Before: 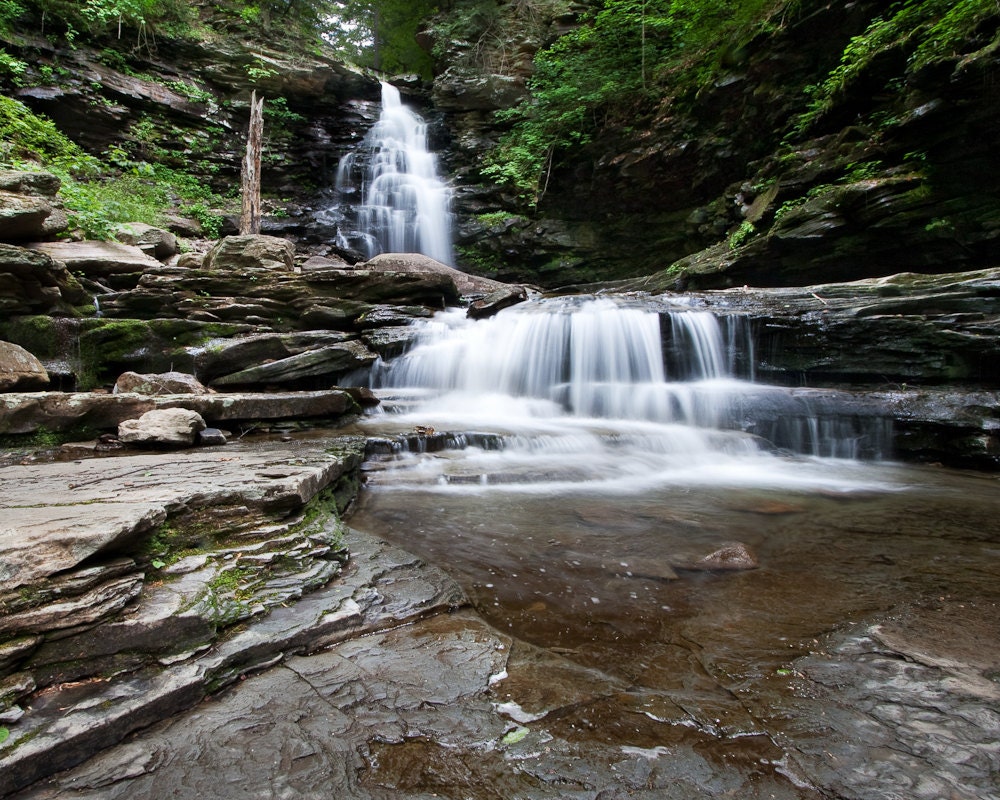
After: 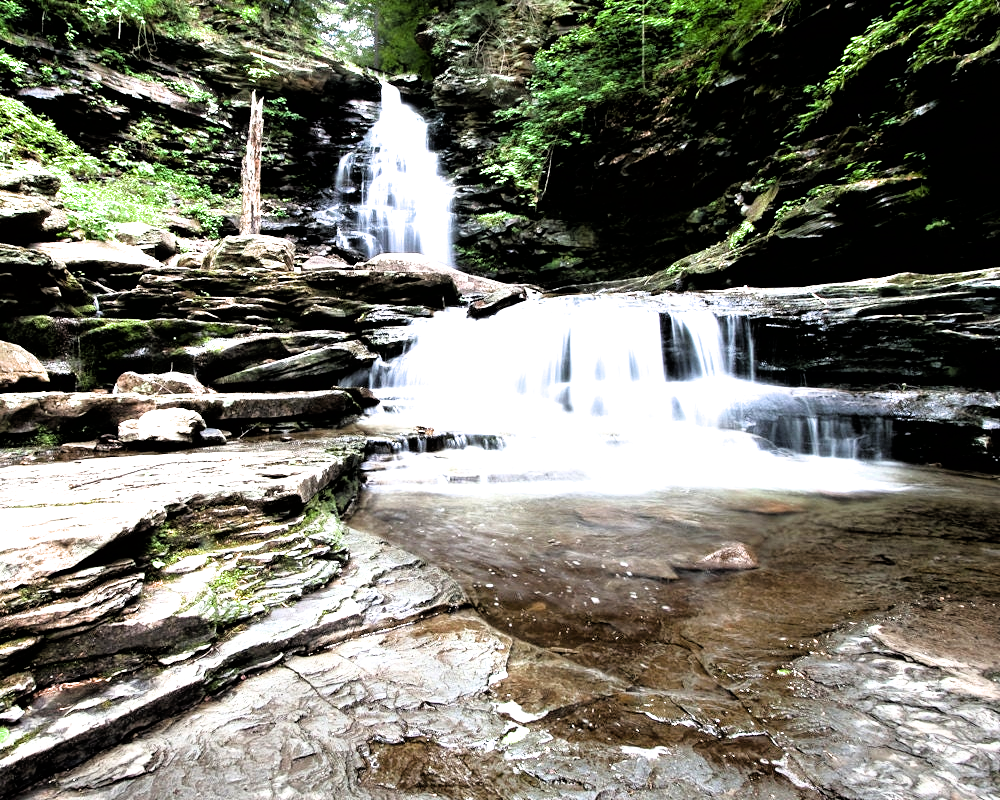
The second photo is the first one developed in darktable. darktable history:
filmic rgb: black relative exposure -3.54 EV, white relative exposure 2.28 EV, hardness 3.41
exposure: black level correction 0, exposure 1.374 EV, compensate highlight preservation false
